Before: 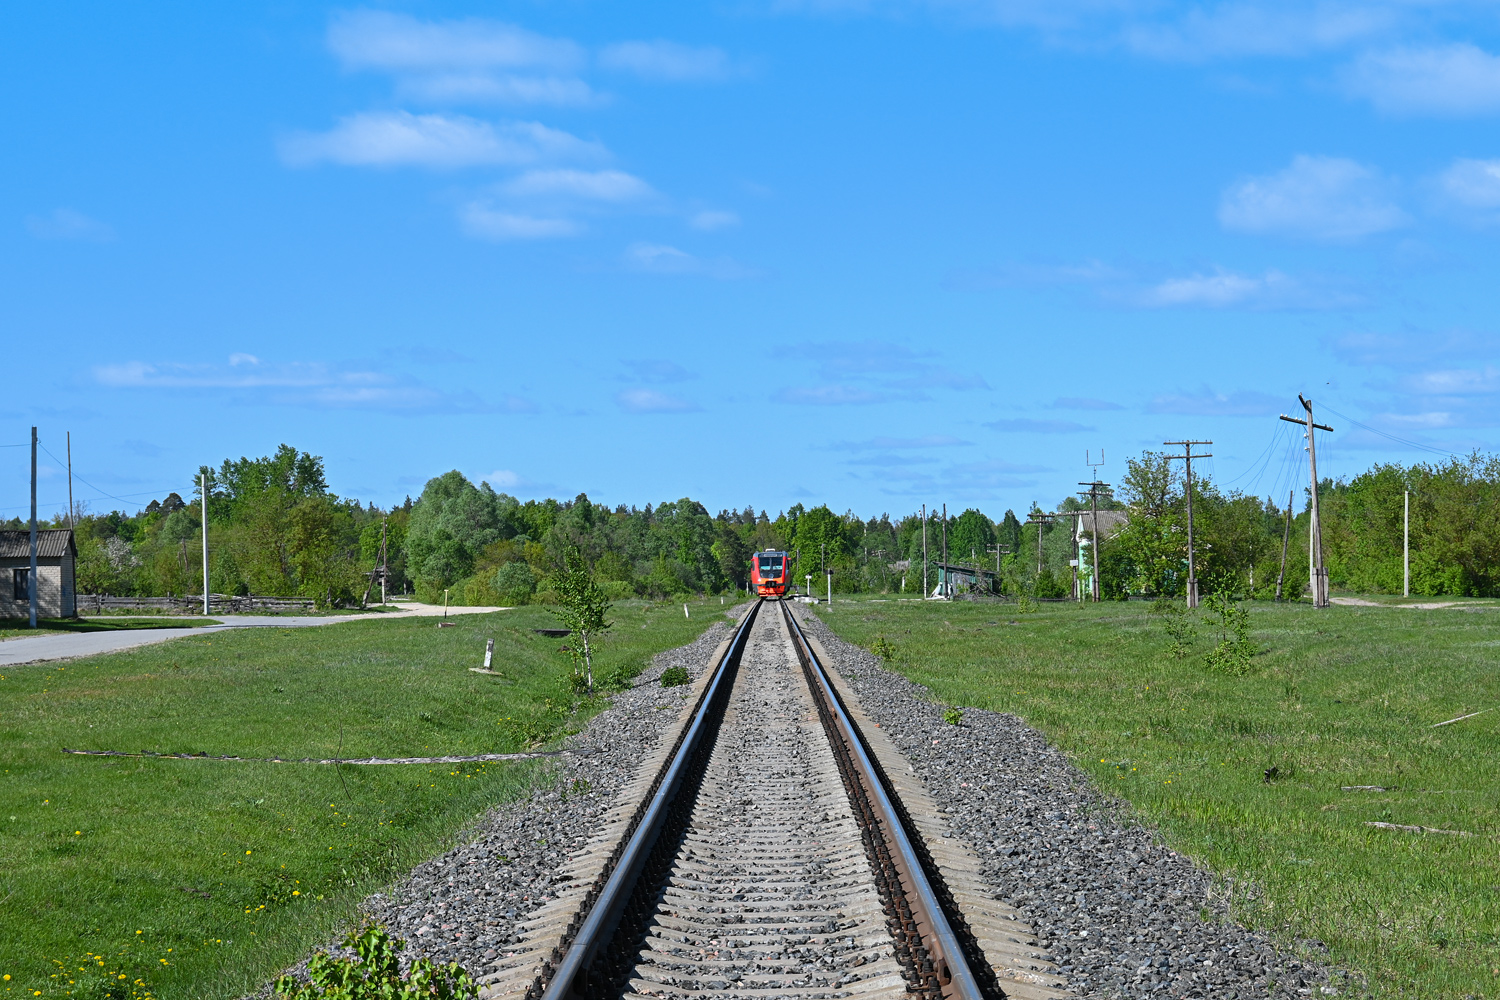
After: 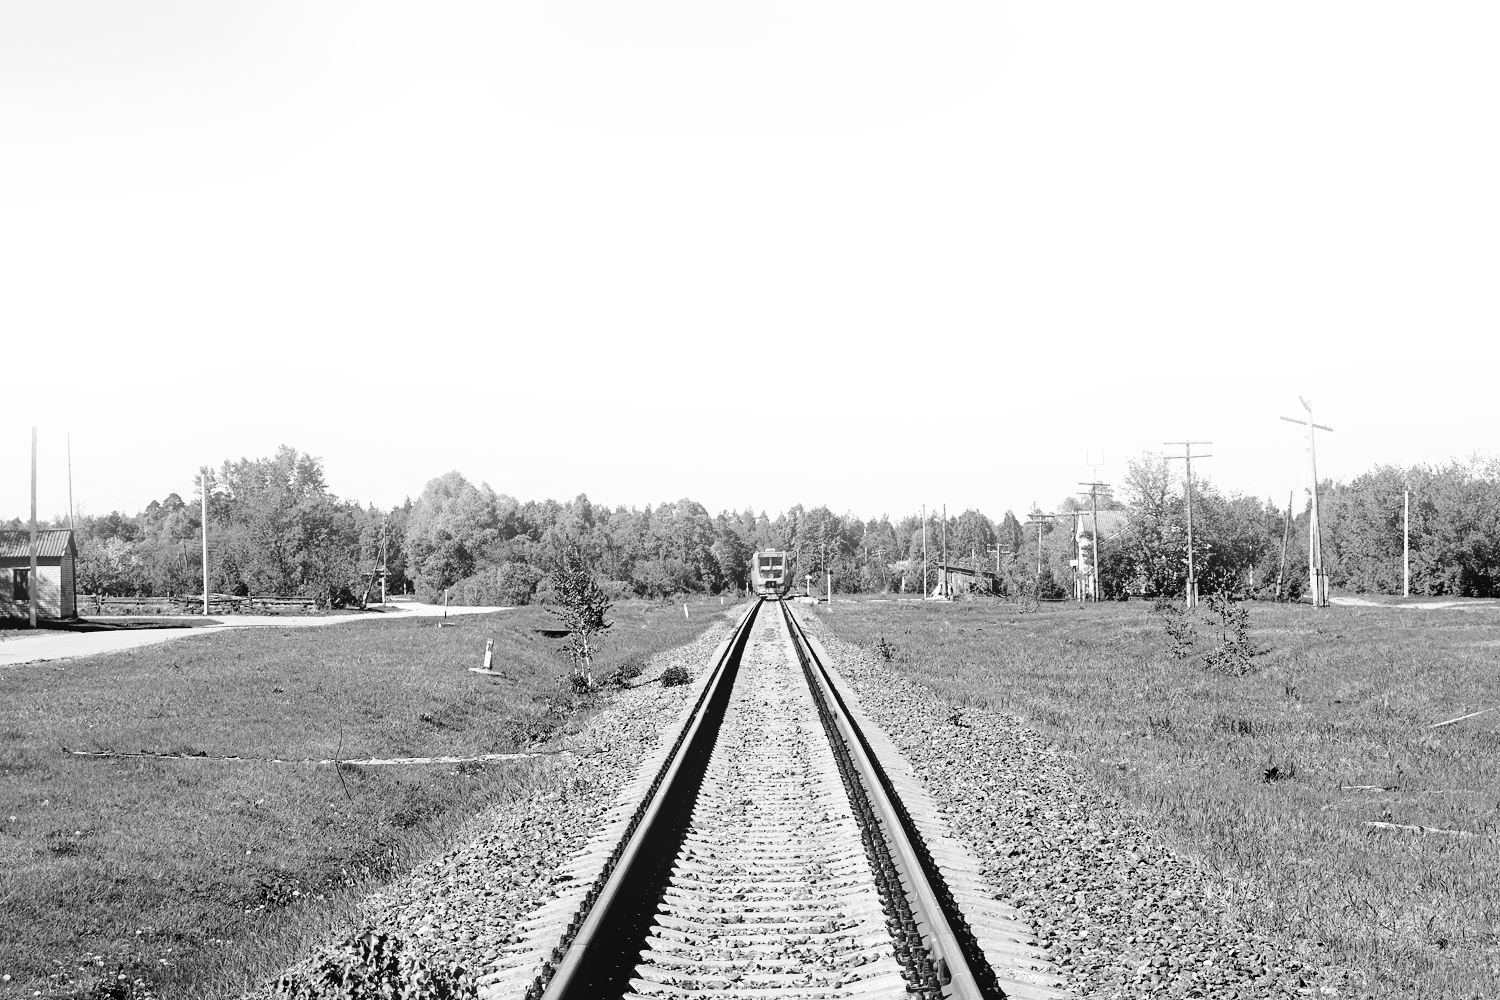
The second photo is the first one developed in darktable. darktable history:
base curve: curves: ch0 [(0, 0) (0.032, 0.037) (0.105, 0.228) (0.435, 0.76) (0.856, 0.983) (1, 1)], preserve colors none
rgb levels: levels [[0.013, 0.434, 0.89], [0, 0.5, 1], [0, 0.5, 1]]
bloom: size 13.65%, threshold 98.39%, strength 4.82%
color calibration: output gray [0.21, 0.42, 0.37, 0], gray › normalize channels true, illuminant same as pipeline (D50), adaptation XYZ, x 0.346, y 0.359, gamut compression 0
